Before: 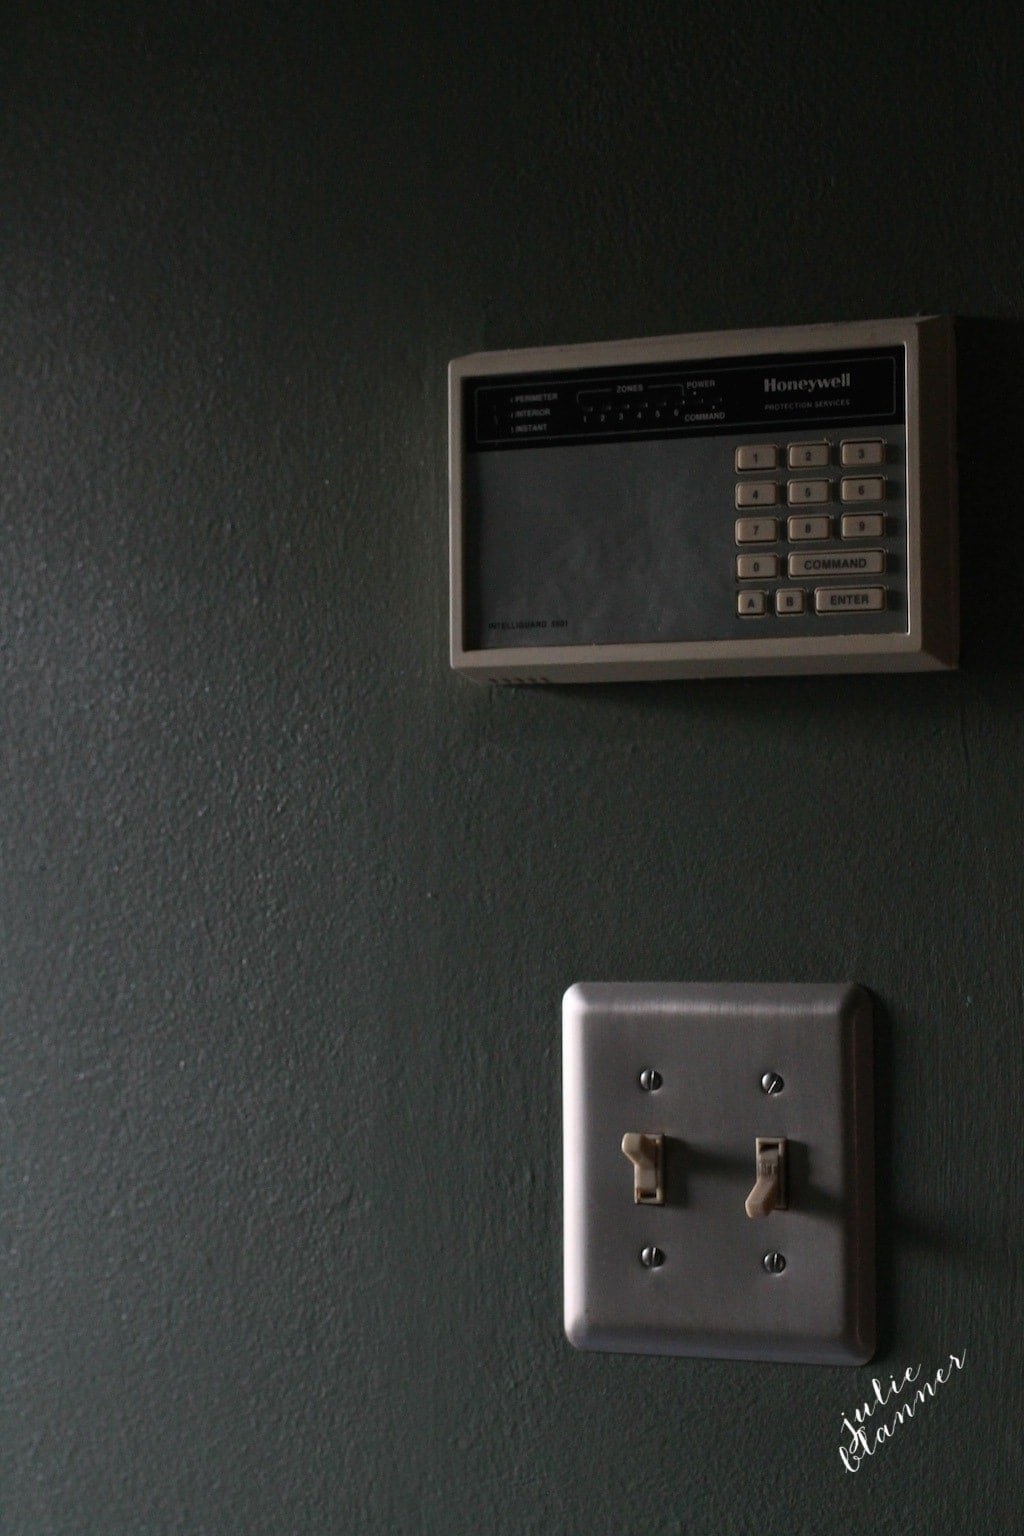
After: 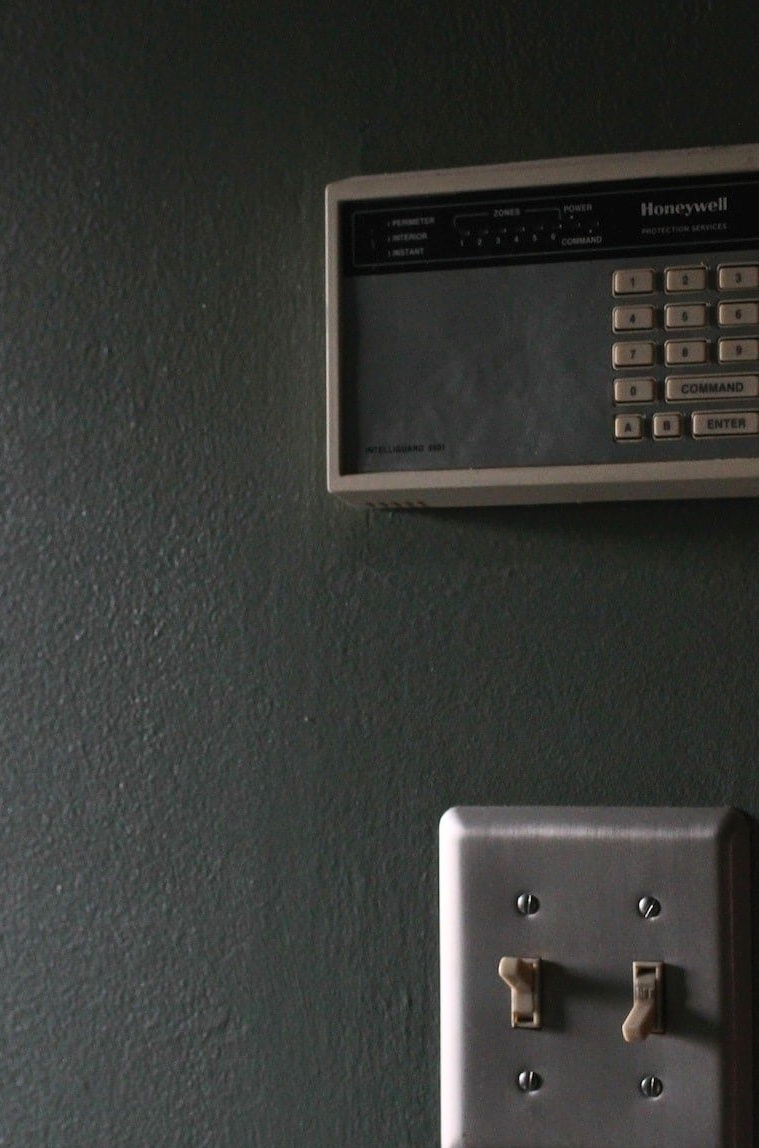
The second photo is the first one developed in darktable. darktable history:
contrast brightness saturation: contrast 0.202, brightness 0.146, saturation 0.149
crop and rotate: left 12.062%, top 11.493%, right 13.754%, bottom 13.741%
